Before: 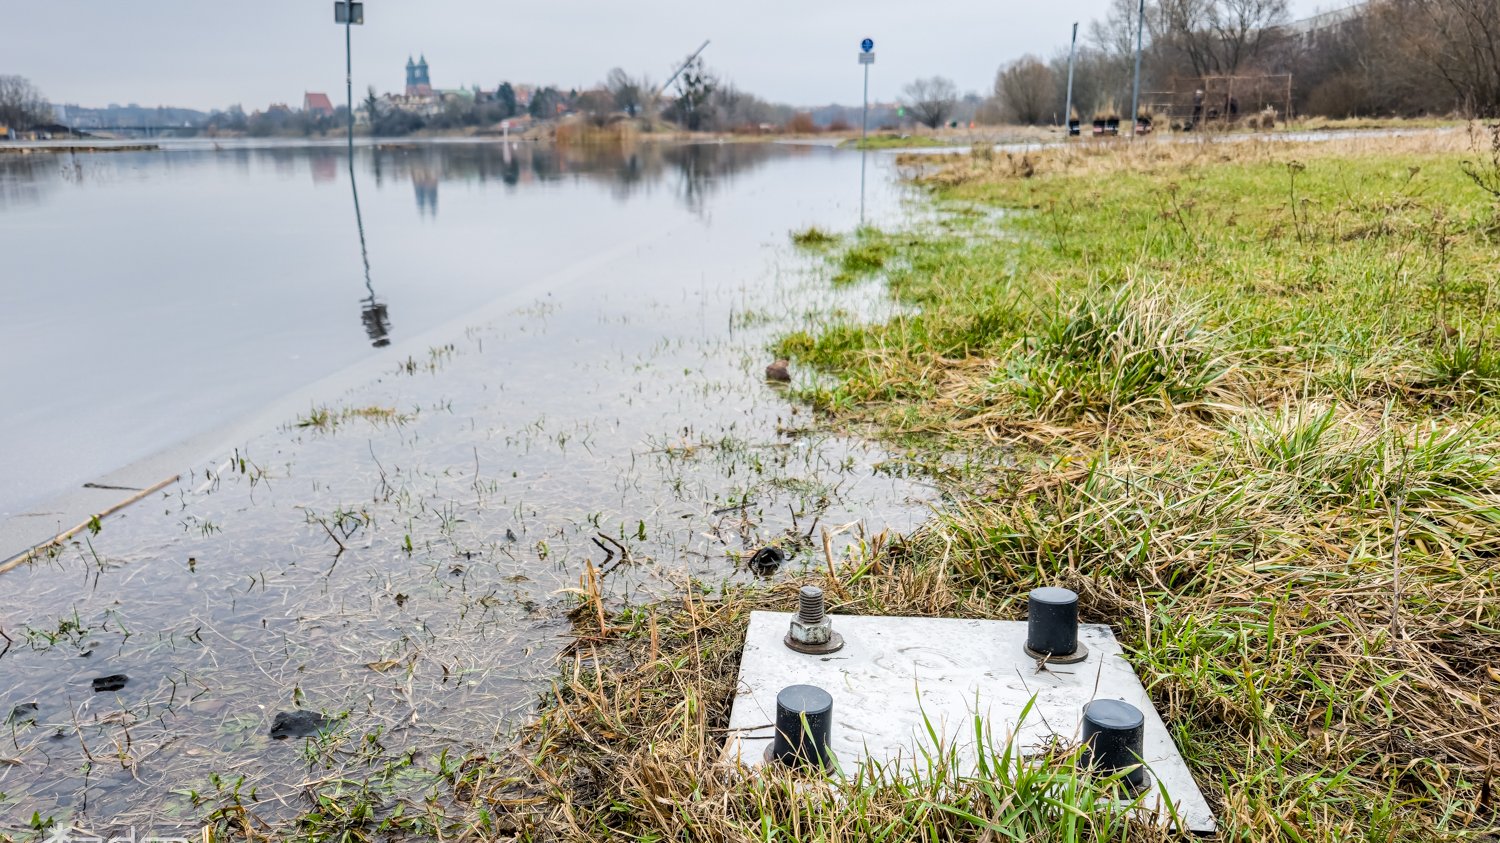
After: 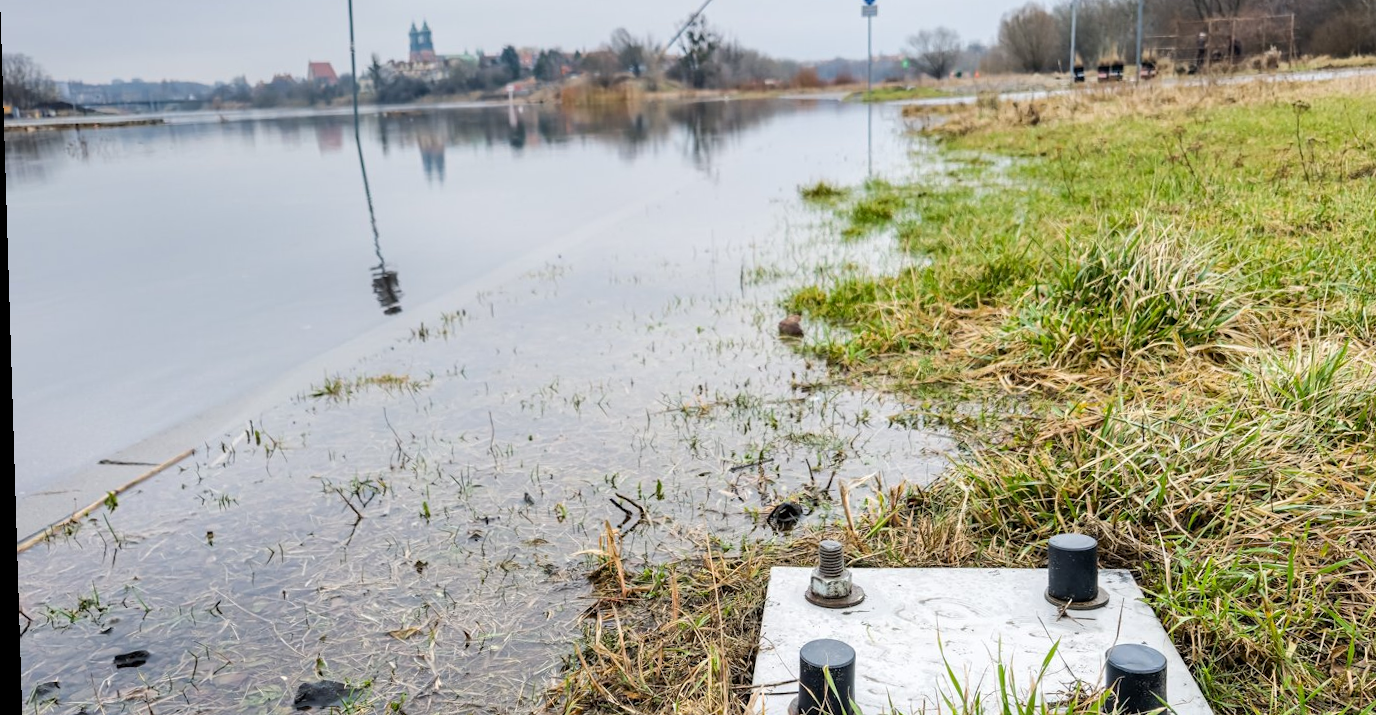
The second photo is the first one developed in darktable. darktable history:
crop: top 7.49%, right 9.717%, bottom 11.943%
rotate and perspective: rotation -1.77°, lens shift (horizontal) 0.004, automatic cropping off
